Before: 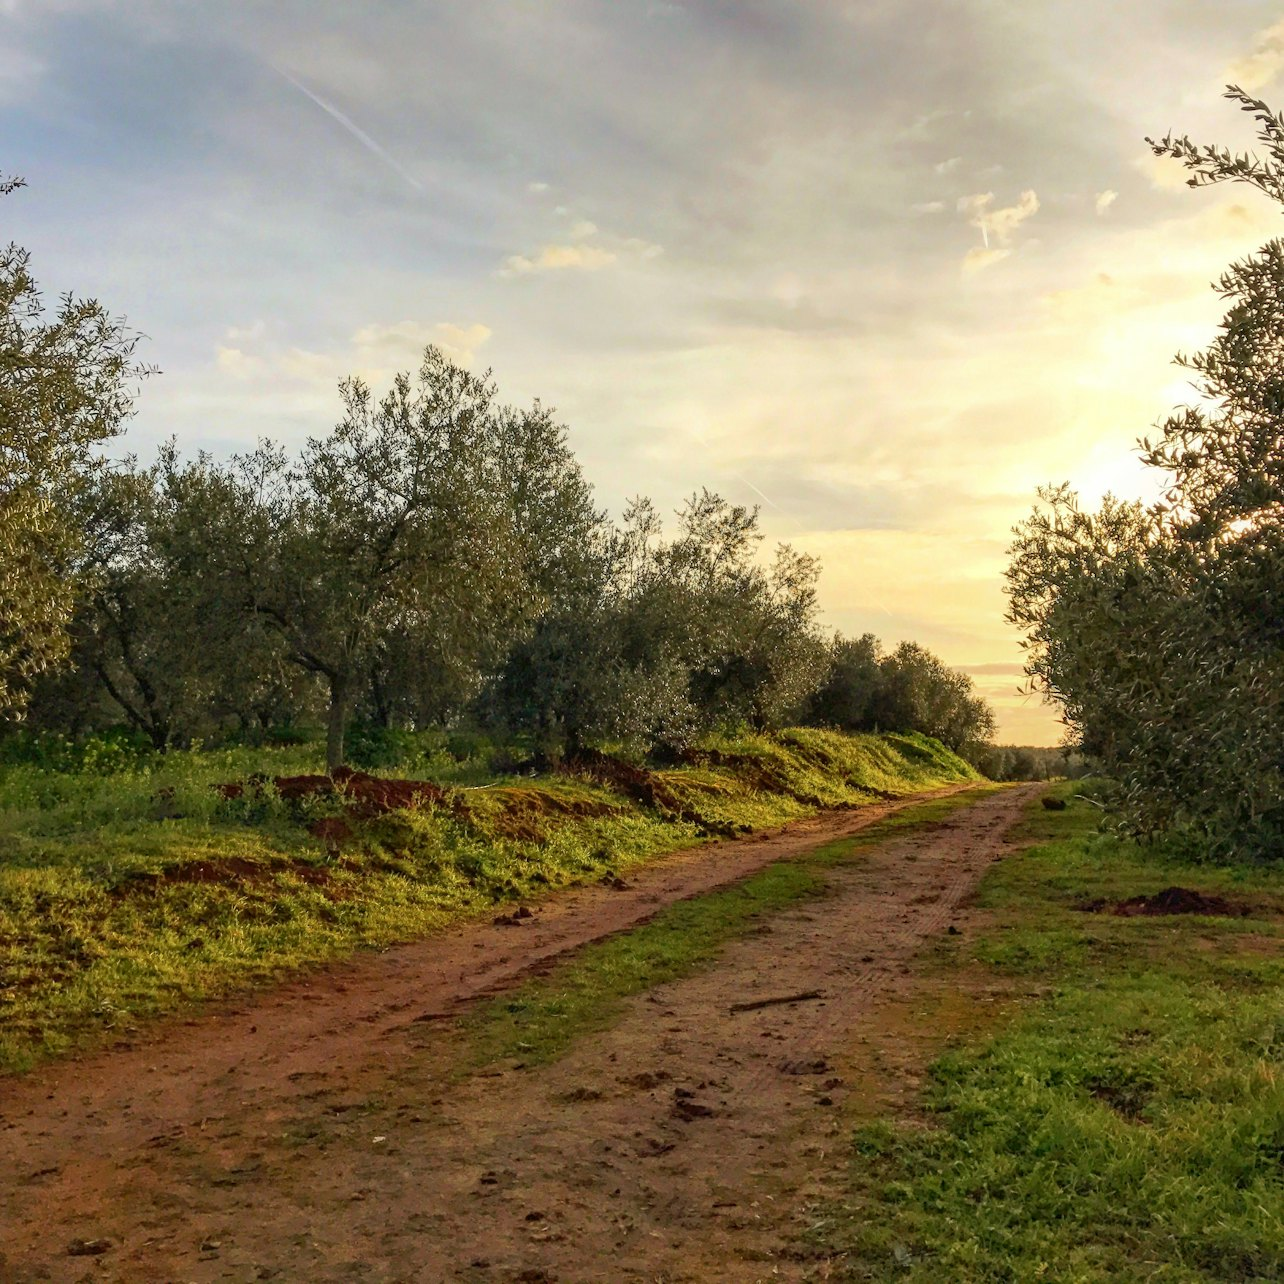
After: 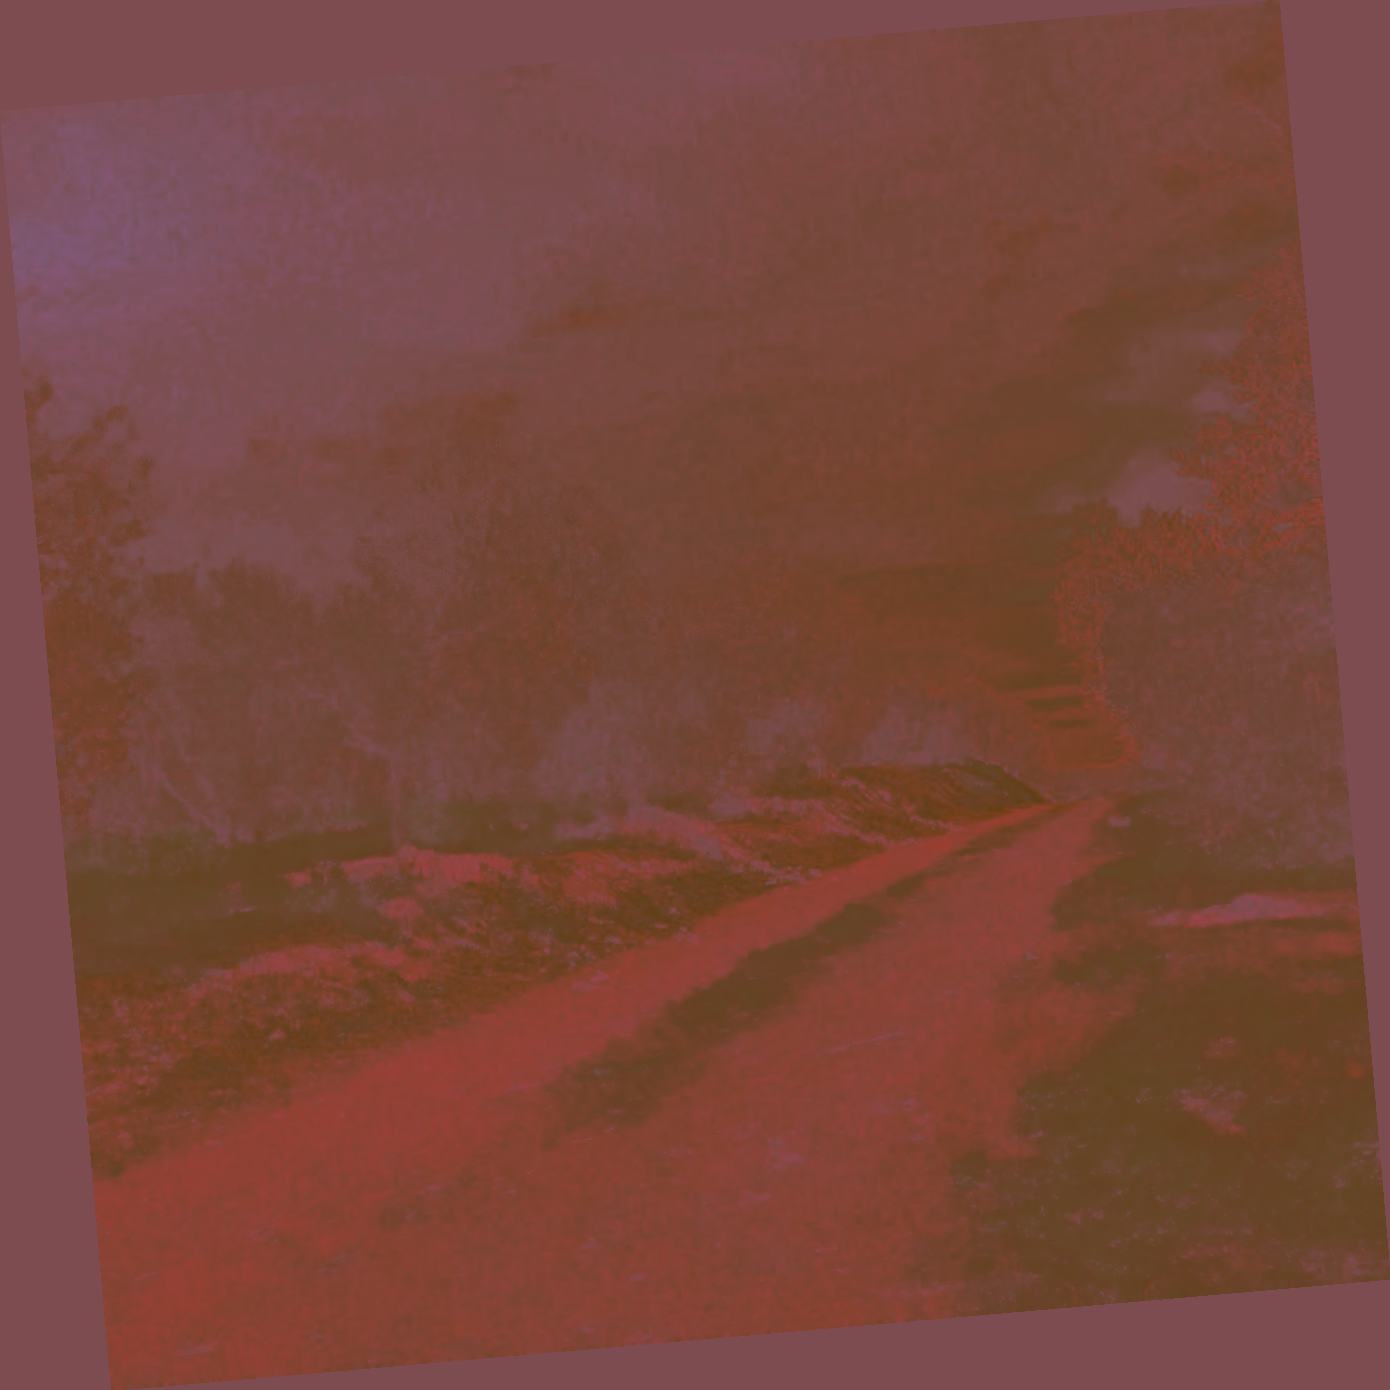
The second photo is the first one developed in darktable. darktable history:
contrast brightness saturation: contrast -0.99, brightness -0.17, saturation 0.75
shadows and highlights: on, module defaults
rotate and perspective: rotation -4.98°, automatic cropping off
split-toning: highlights › hue 187.2°, highlights › saturation 0.83, balance -68.05, compress 56.43%
